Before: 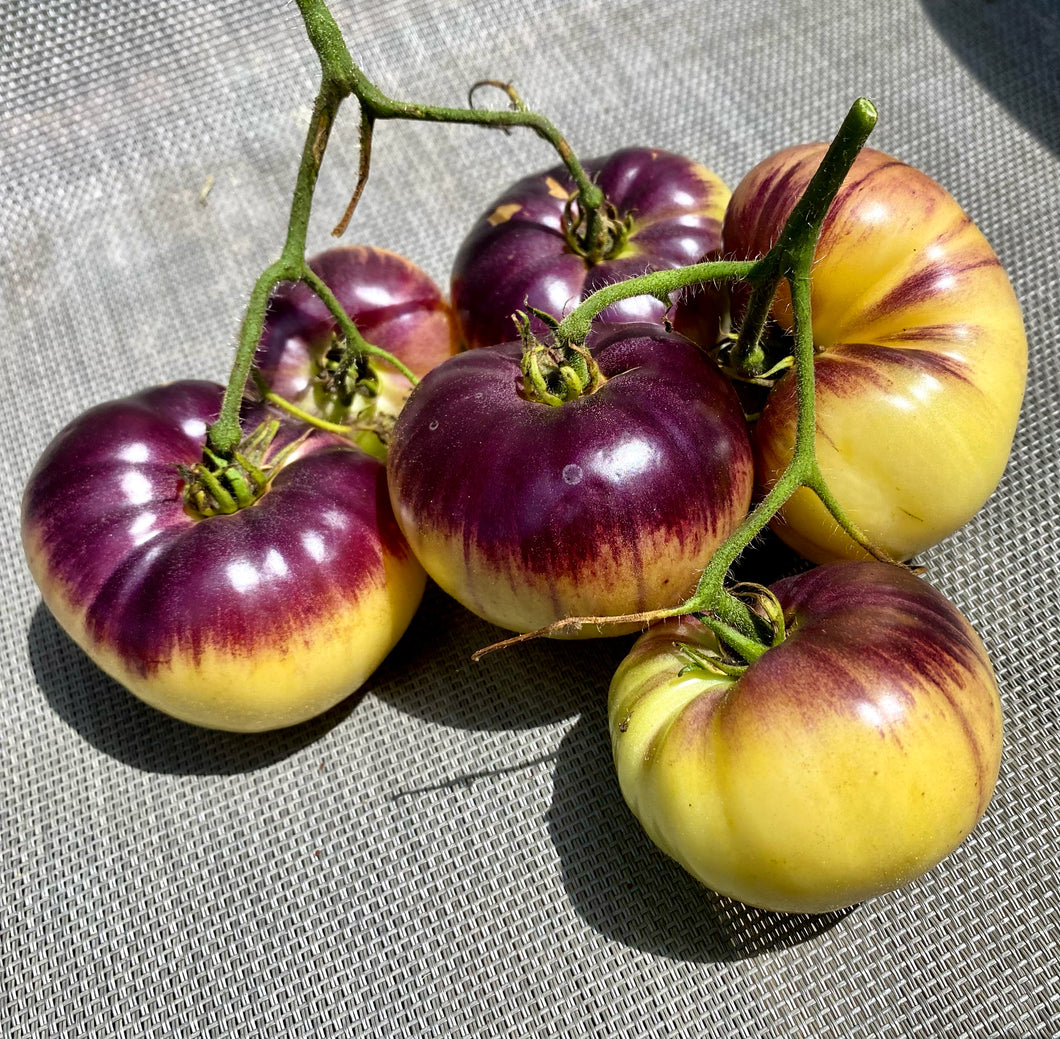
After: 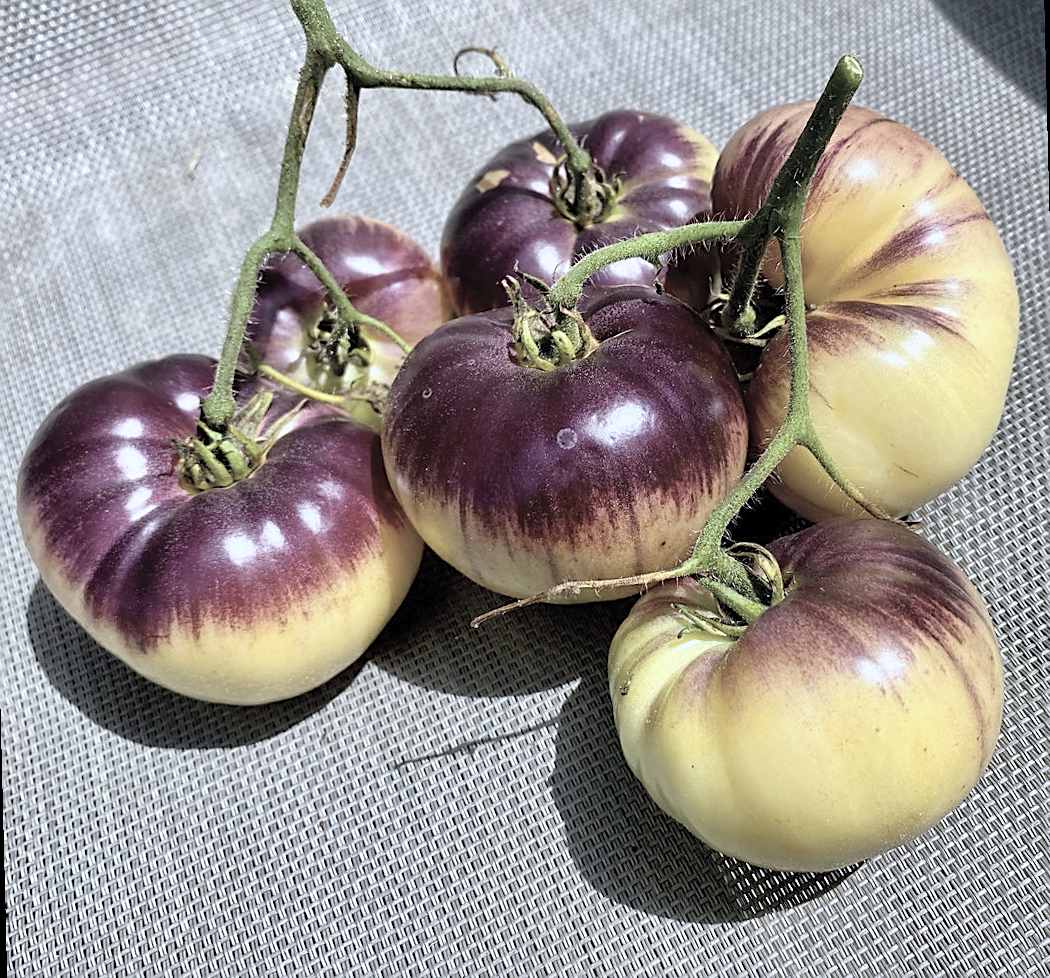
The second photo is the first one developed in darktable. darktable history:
crop: top 1.049%, right 0.001%
color calibration: output R [0.994, 0.059, -0.119, 0], output G [-0.036, 1.09, -0.119, 0], output B [0.078, -0.108, 0.961, 0], illuminant custom, x 0.371, y 0.382, temperature 4281.14 K
rotate and perspective: rotation -1.42°, crop left 0.016, crop right 0.984, crop top 0.035, crop bottom 0.965
sharpen: on, module defaults
contrast brightness saturation: brightness 0.18, saturation -0.5
